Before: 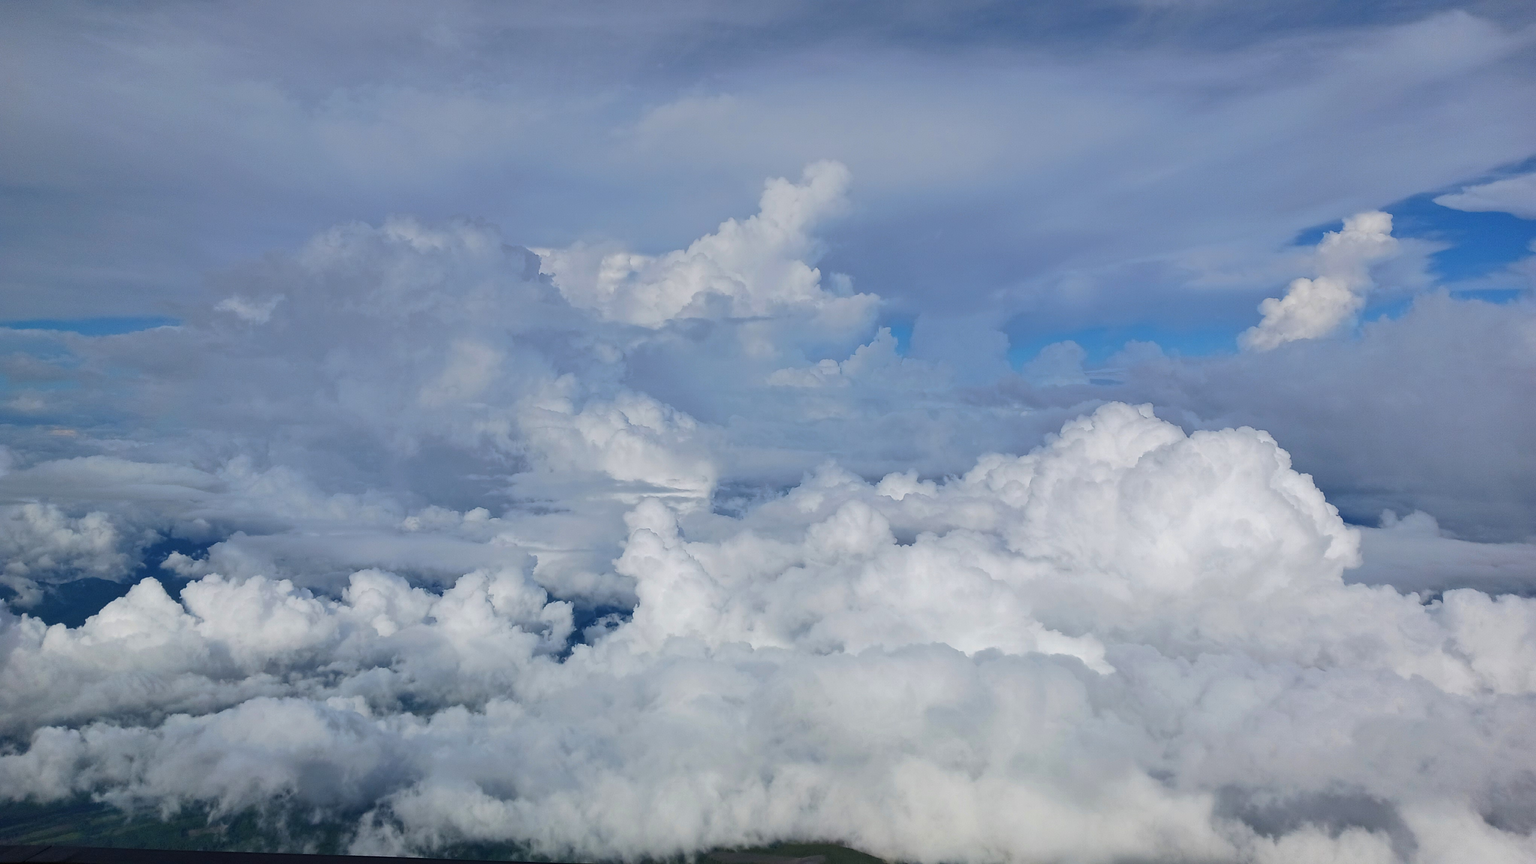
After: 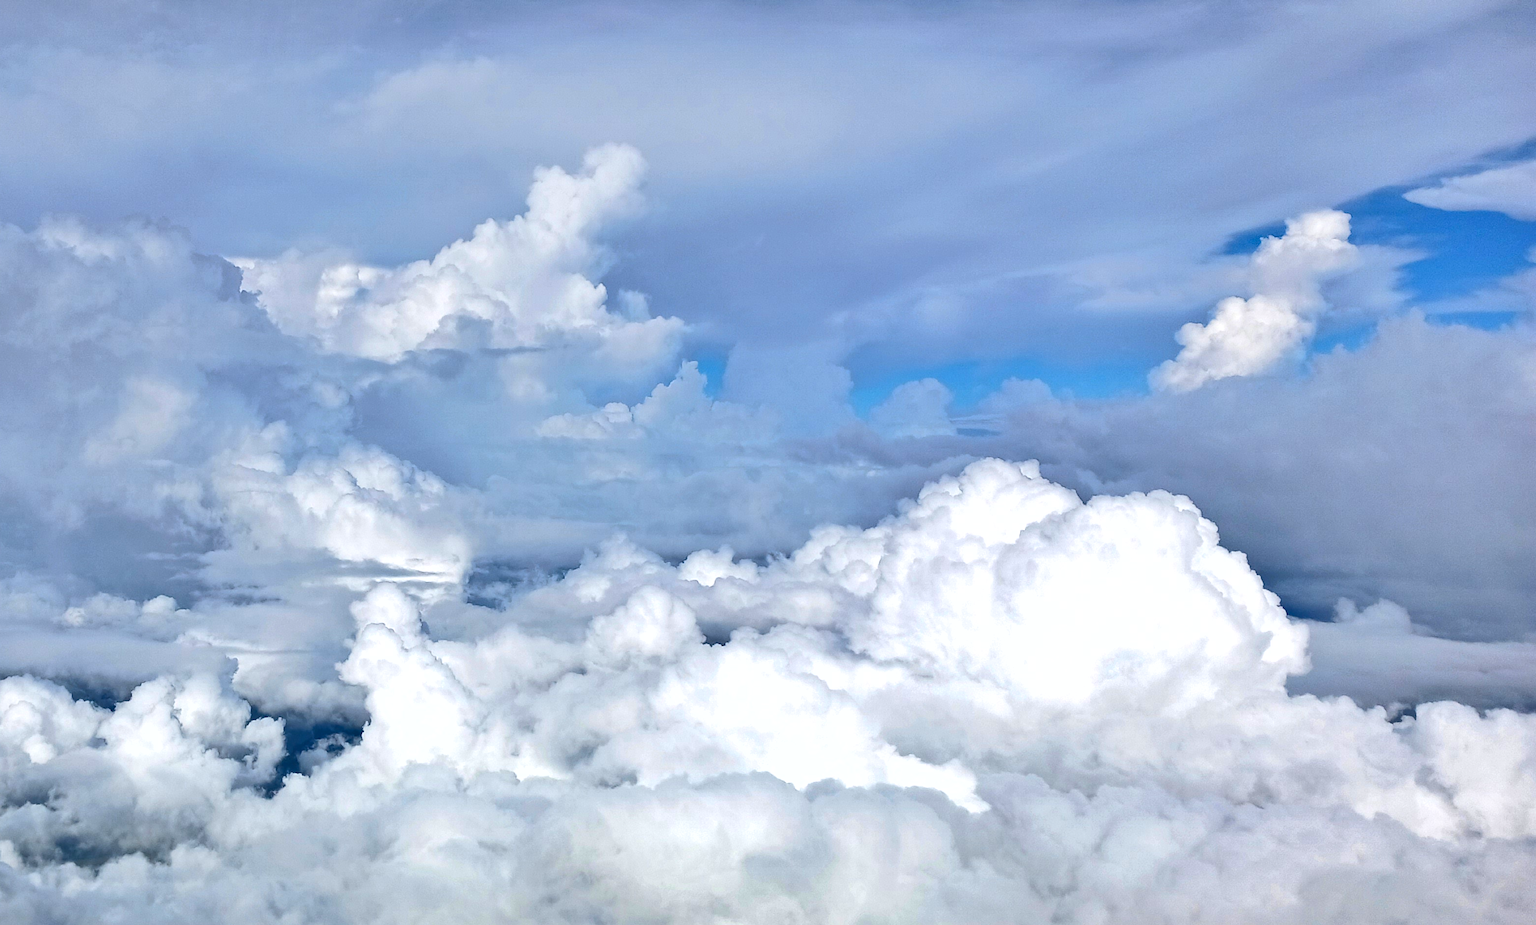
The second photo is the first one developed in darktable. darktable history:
crop: left 23.095%, top 5.827%, bottom 11.854%
contrast brightness saturation: contrast 0.08, saturation 0.02
exposure: exposure 0.781 EV, compensate highlight preservation false
shadows and highlights: low approximation 0.01, soften with gaussian
